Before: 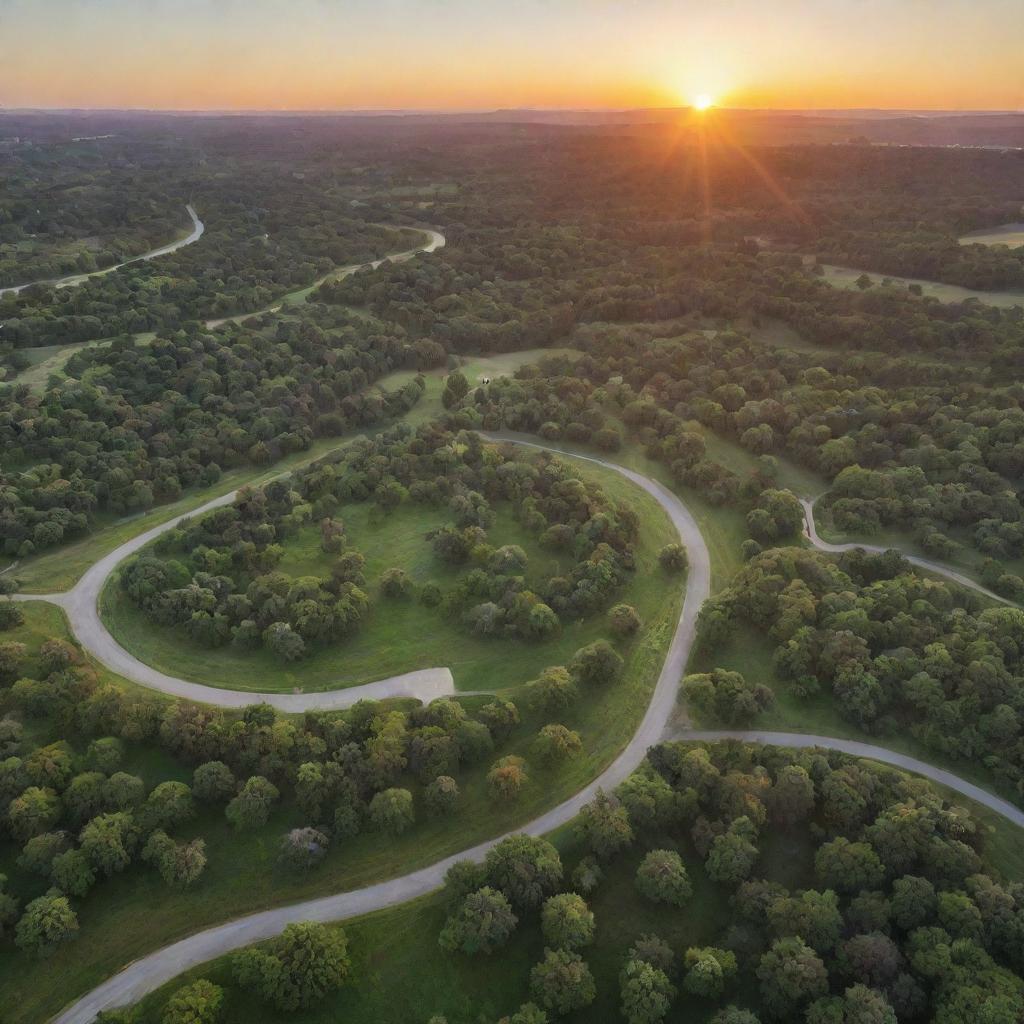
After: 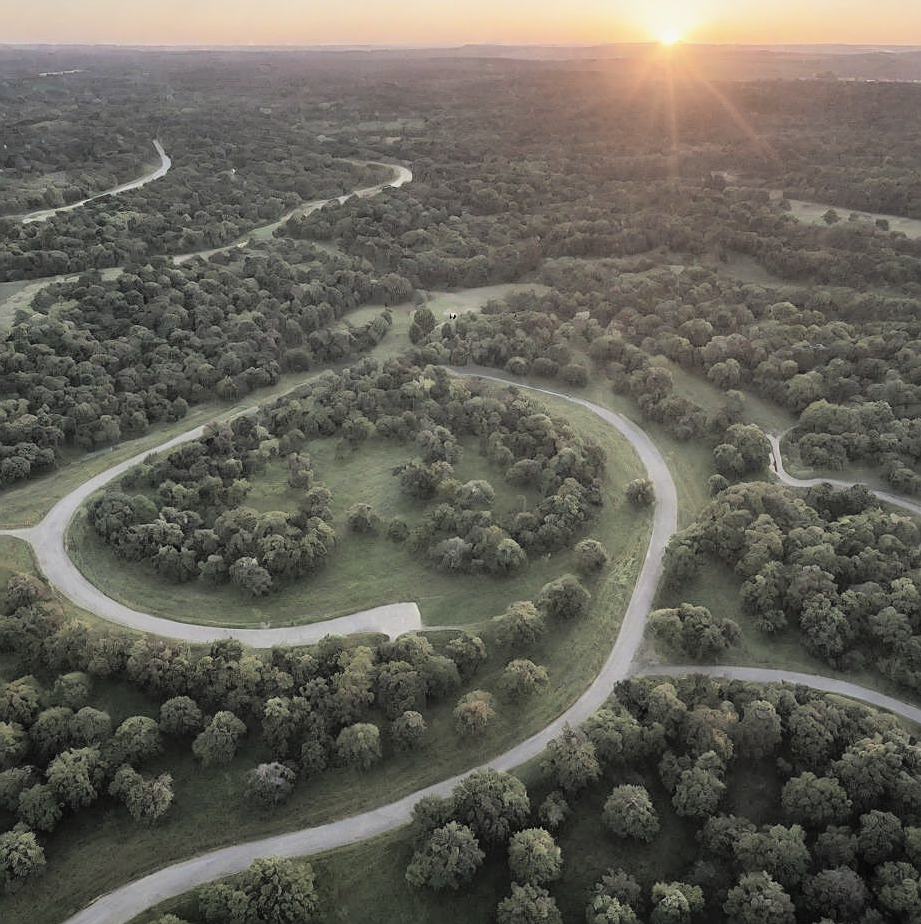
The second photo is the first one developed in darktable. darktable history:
contrast brightness saturation: brightness 0.188, saturation -0.485
filmic rgb: black relative exposure -8.04 EV, white relative exposure 3.01 EV, hardness 5.43, contrast 1.247, color science v6 (2022)
crop: left 3.252%, top 6.424%, right 6.763%, bottom 3.279%
sharpen: on, module defaults
